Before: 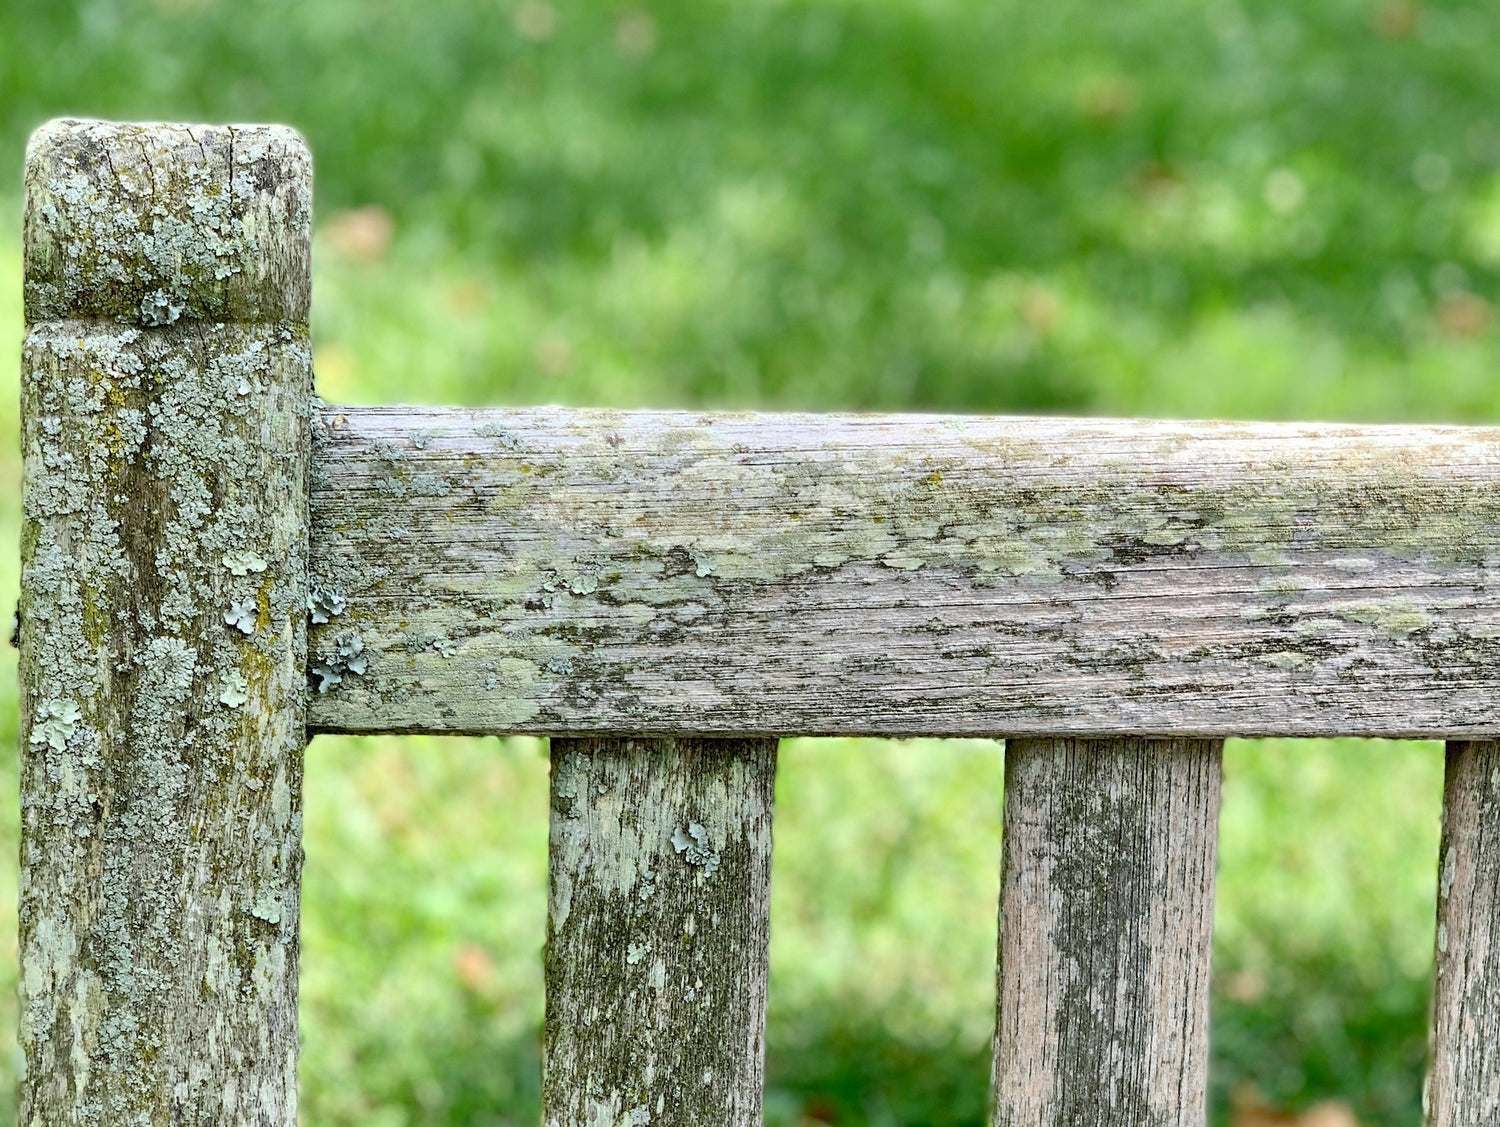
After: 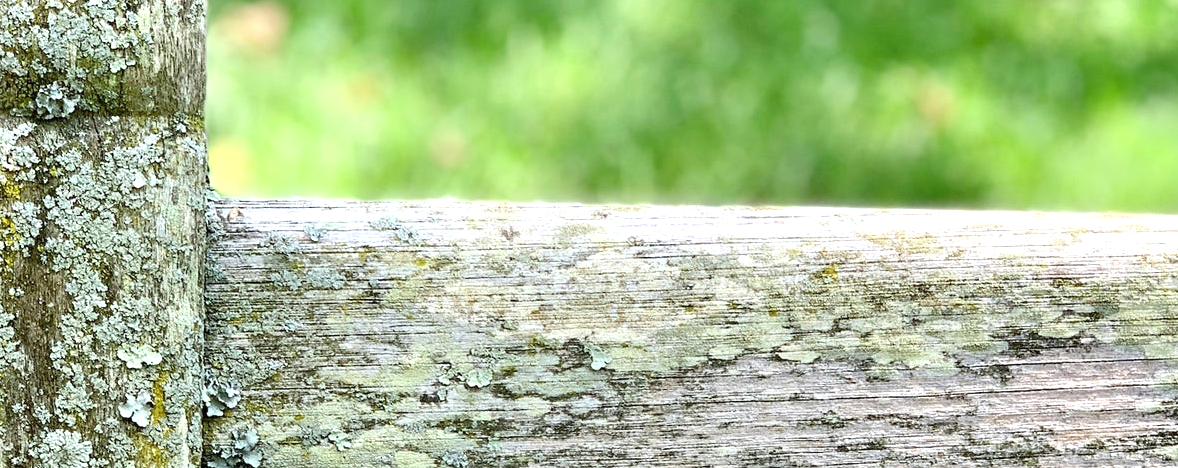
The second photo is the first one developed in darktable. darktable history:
crop: left 7.036%, top 18.398%, right 14.379%, bottom 40.043%
exposure: black level correction 0, exposure 0.5 EV, compensate highlight preservation false
